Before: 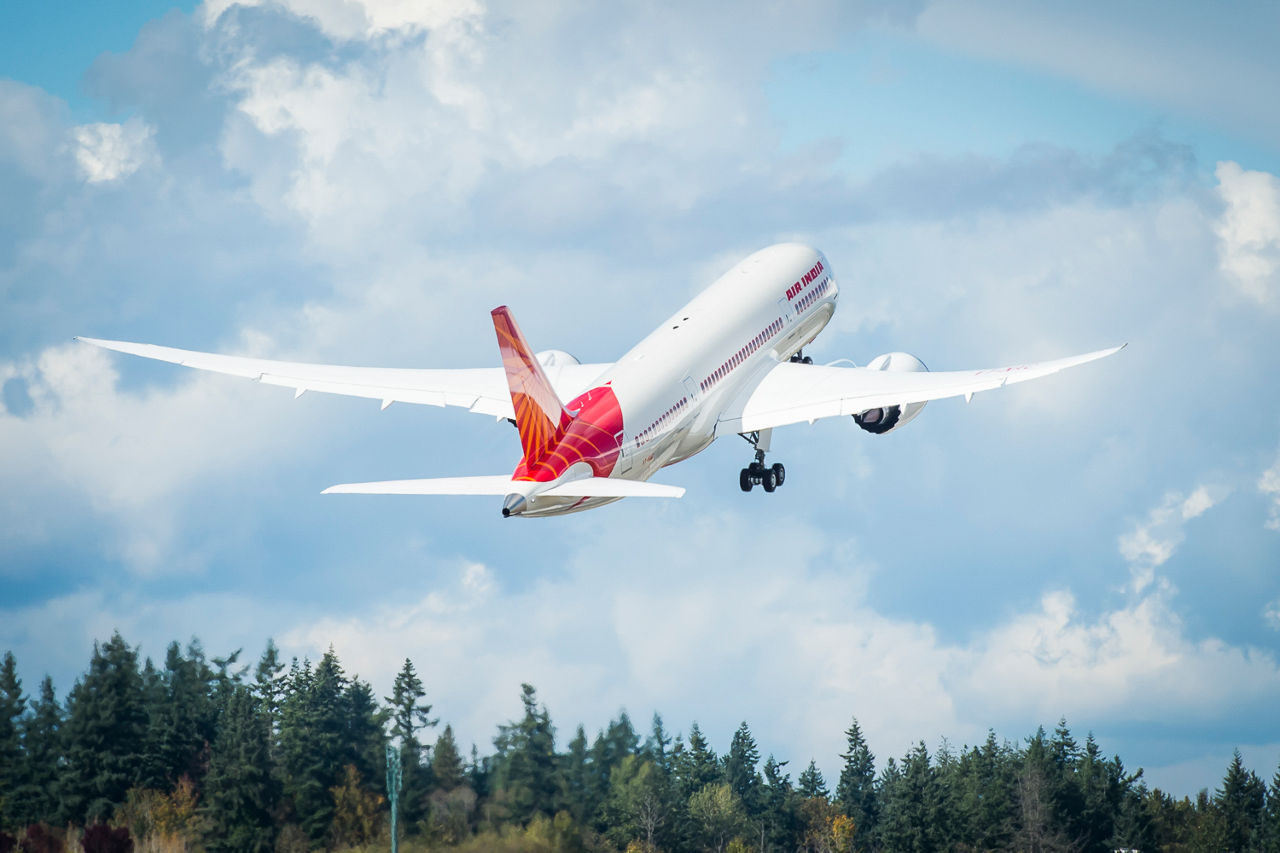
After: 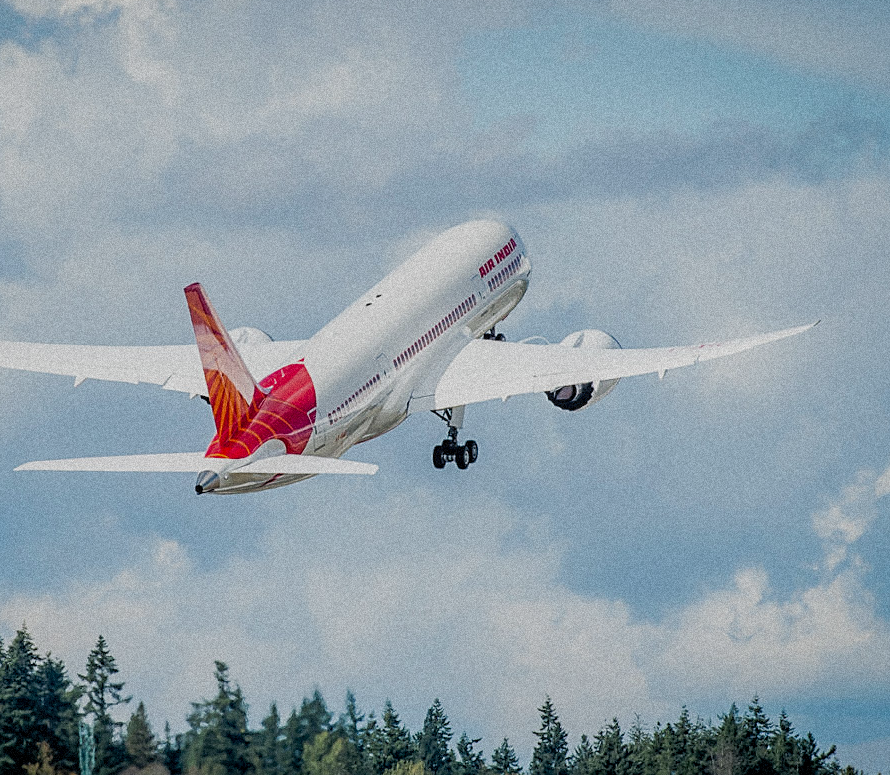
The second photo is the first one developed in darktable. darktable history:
shadows and highlights: on, module defaults
sharpen: on, module defaults
crop and rotate: left 24.034%, top 2.838%, right 6.406%, bottom 6.299%
local contrast: on, module defaults
grain: strength 35%, mid-tones bias 0%
filmic rgb: black relative exposure -7.65 EV, hardness 4.02, contrast 1.1, highlights saturation mix -30%
exposure: black level correction 0.006, exposure -0.226 EV, compensate highlight preservation false
